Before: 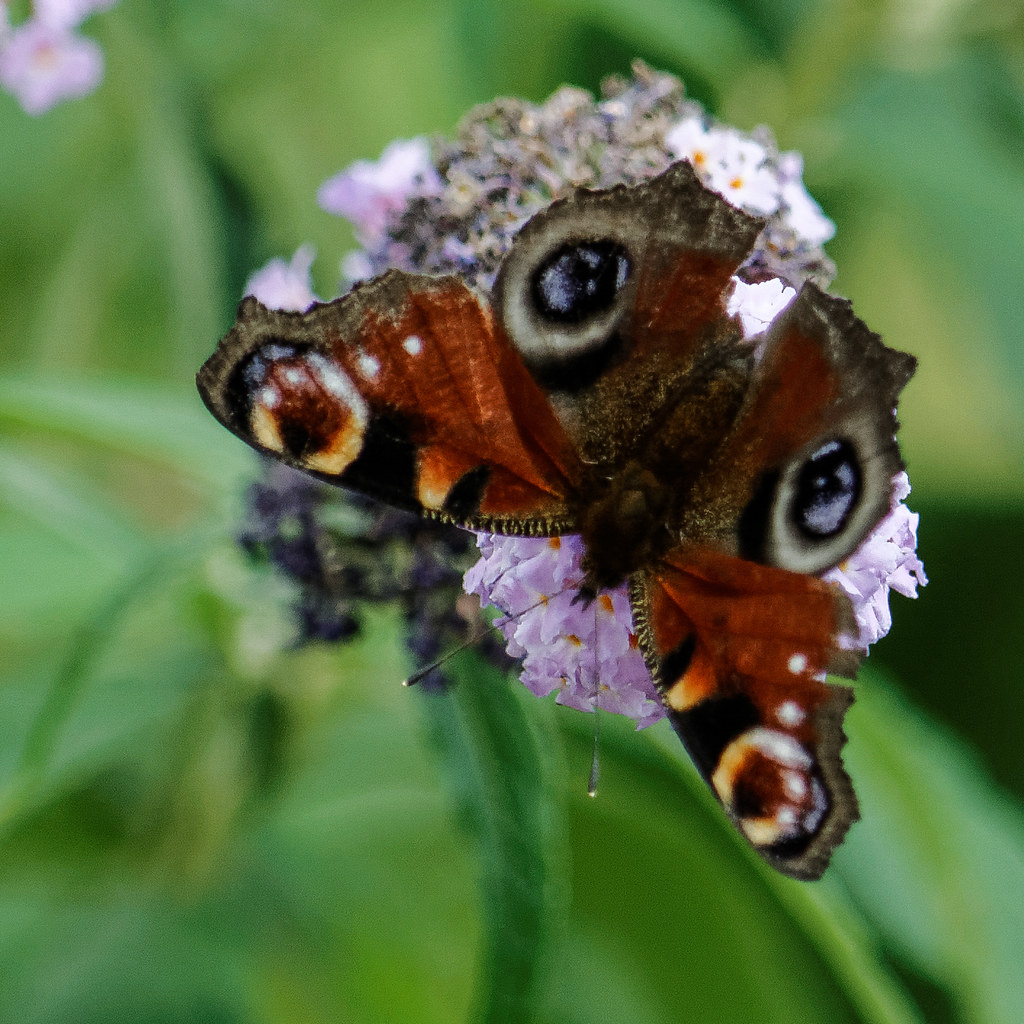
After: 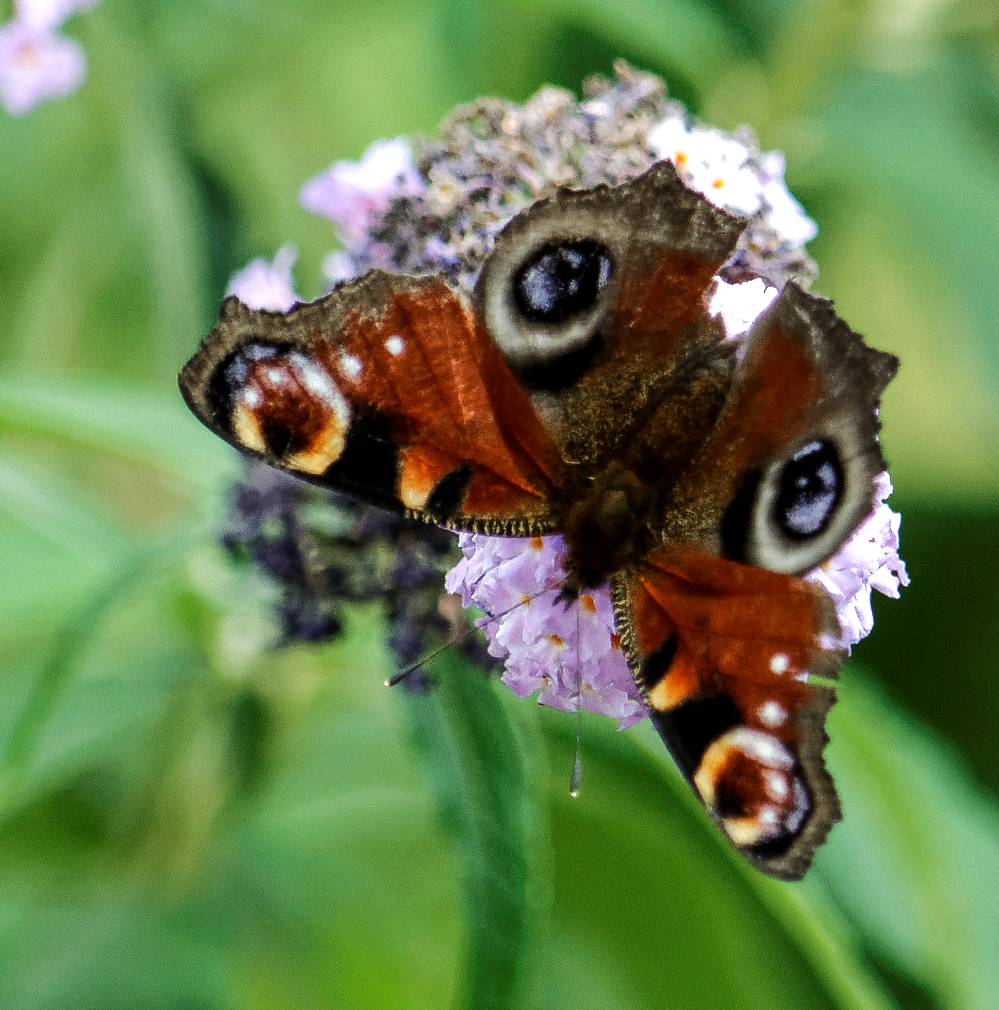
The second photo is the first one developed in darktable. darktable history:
crop and rotate: left 1.774%, right 0.633%, bottom 1.28%
exposure: black level correction 0.001, exposure 0.5 EV, compensate exposure bias true, compensate highlight preservation false
